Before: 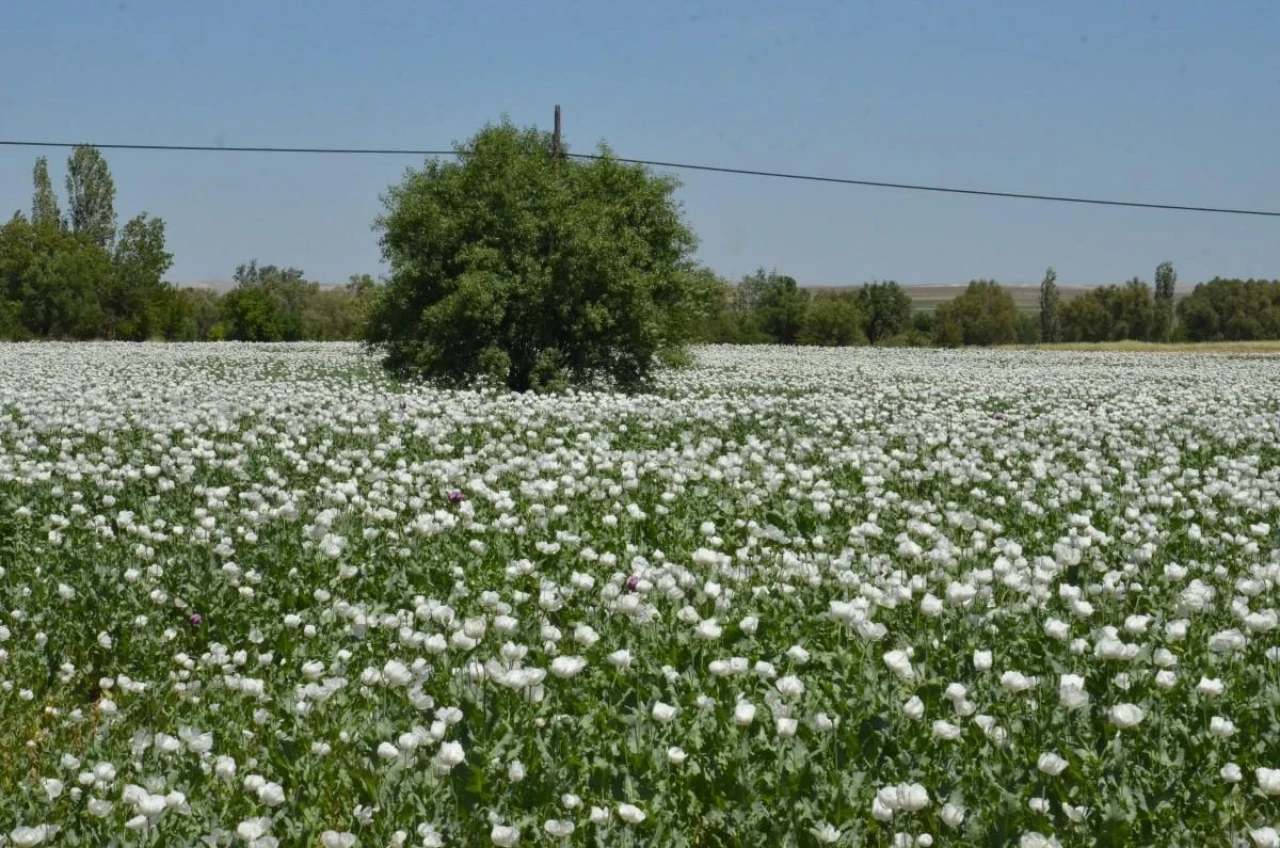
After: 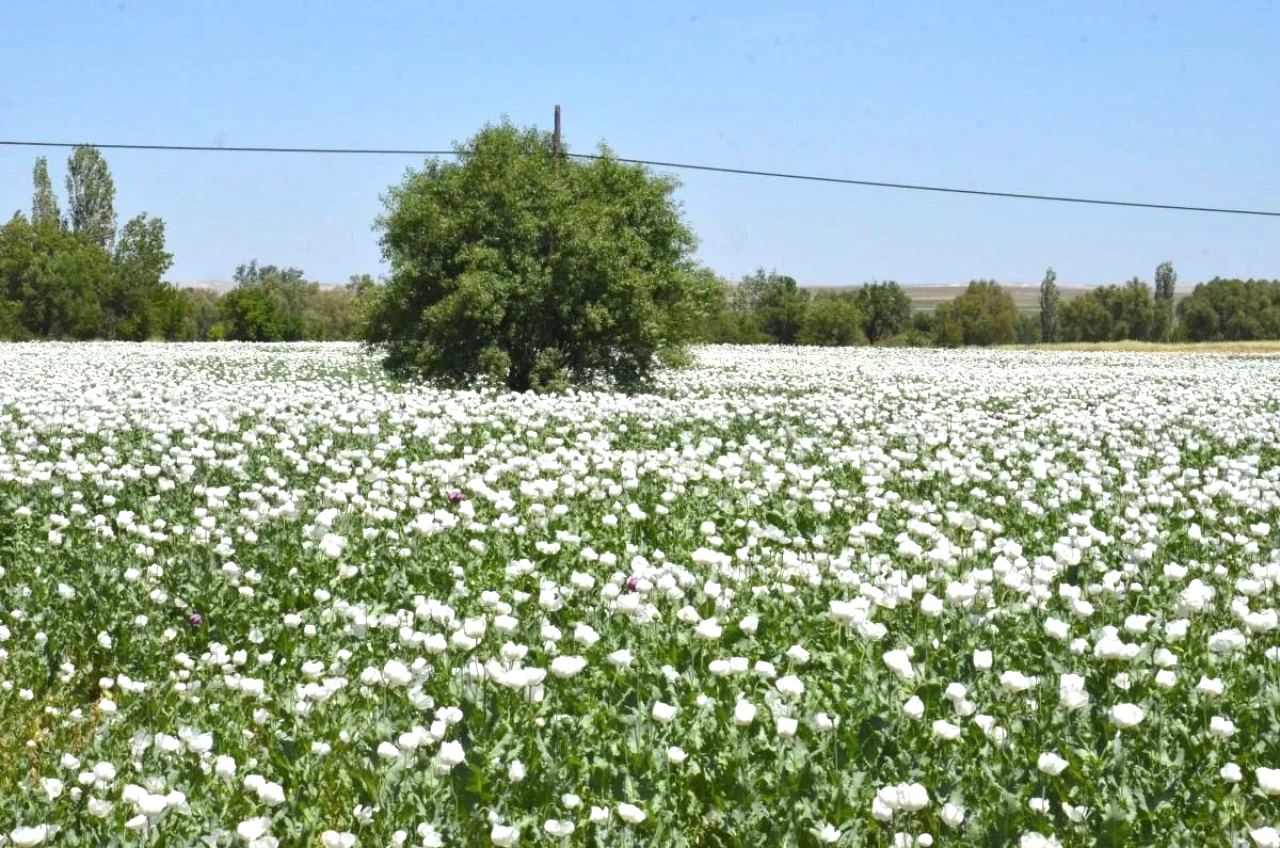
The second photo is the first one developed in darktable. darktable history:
exposure: black level correction 0, exposure 1 EV, compensate exposure bias true, compensate highlight preservation false
white balance: red 1.009, blue 1.027
